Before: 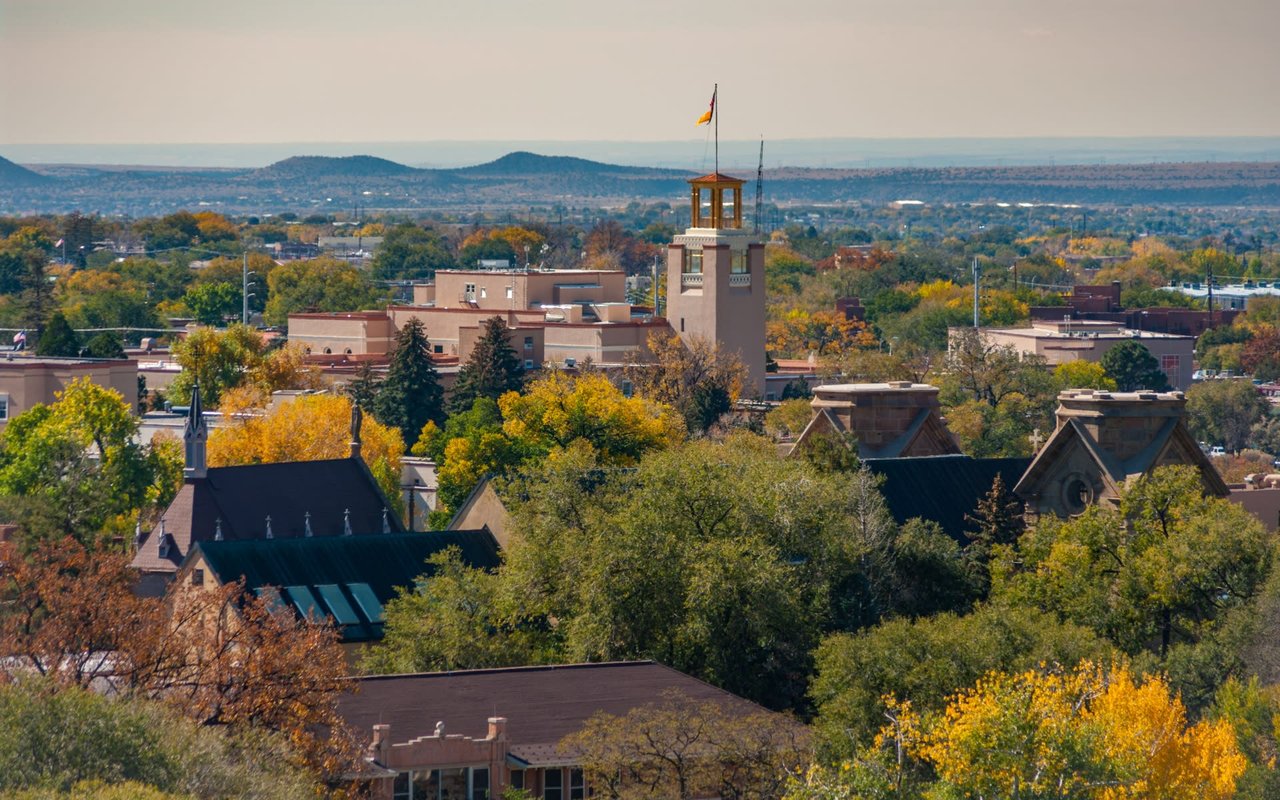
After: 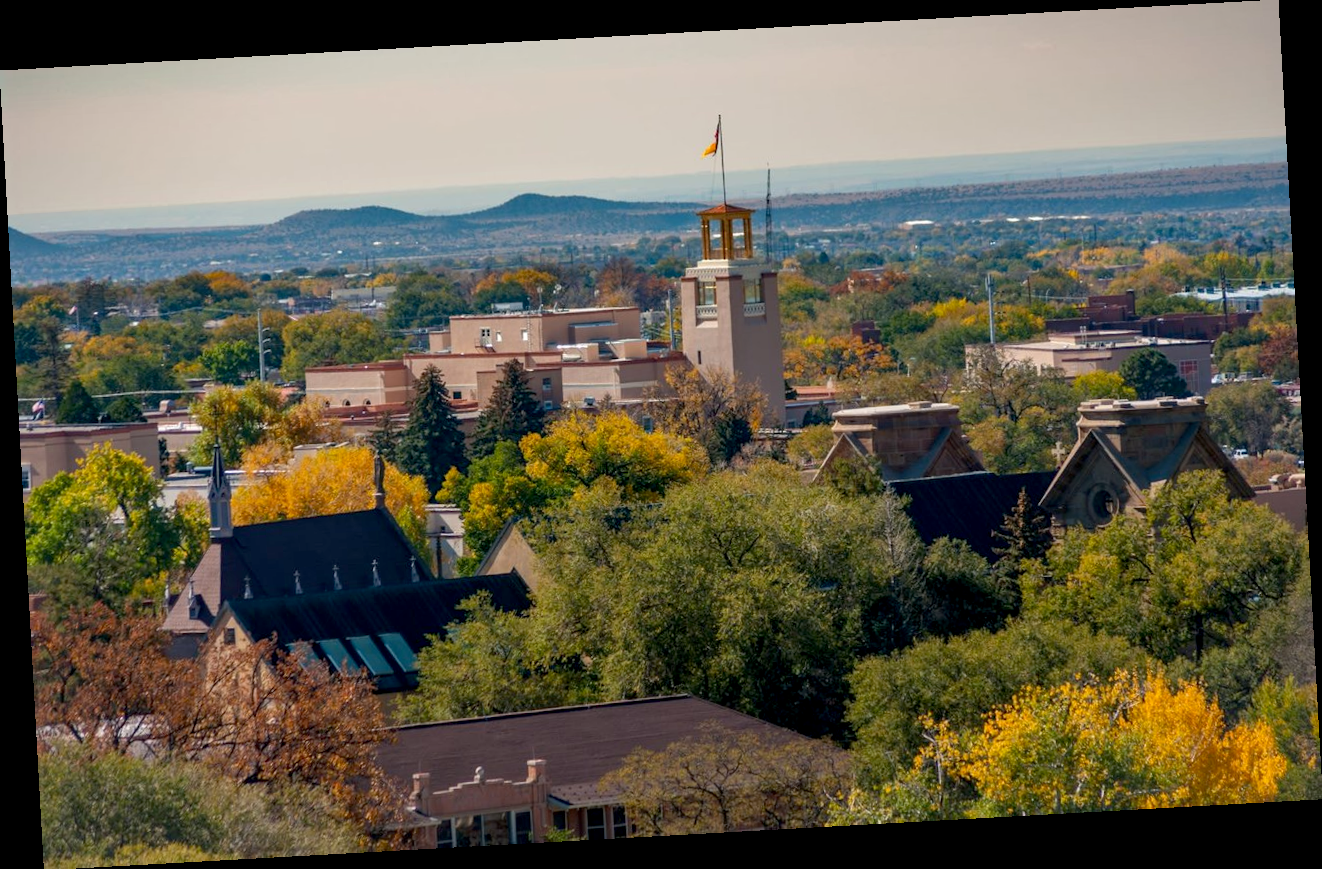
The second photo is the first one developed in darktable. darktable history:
exposure: black level correction 0.007, compensate highlight preservation false
tone equalizer: on, module defaults
rotate and perspective: rotation -3.18°, automatic cropping off
